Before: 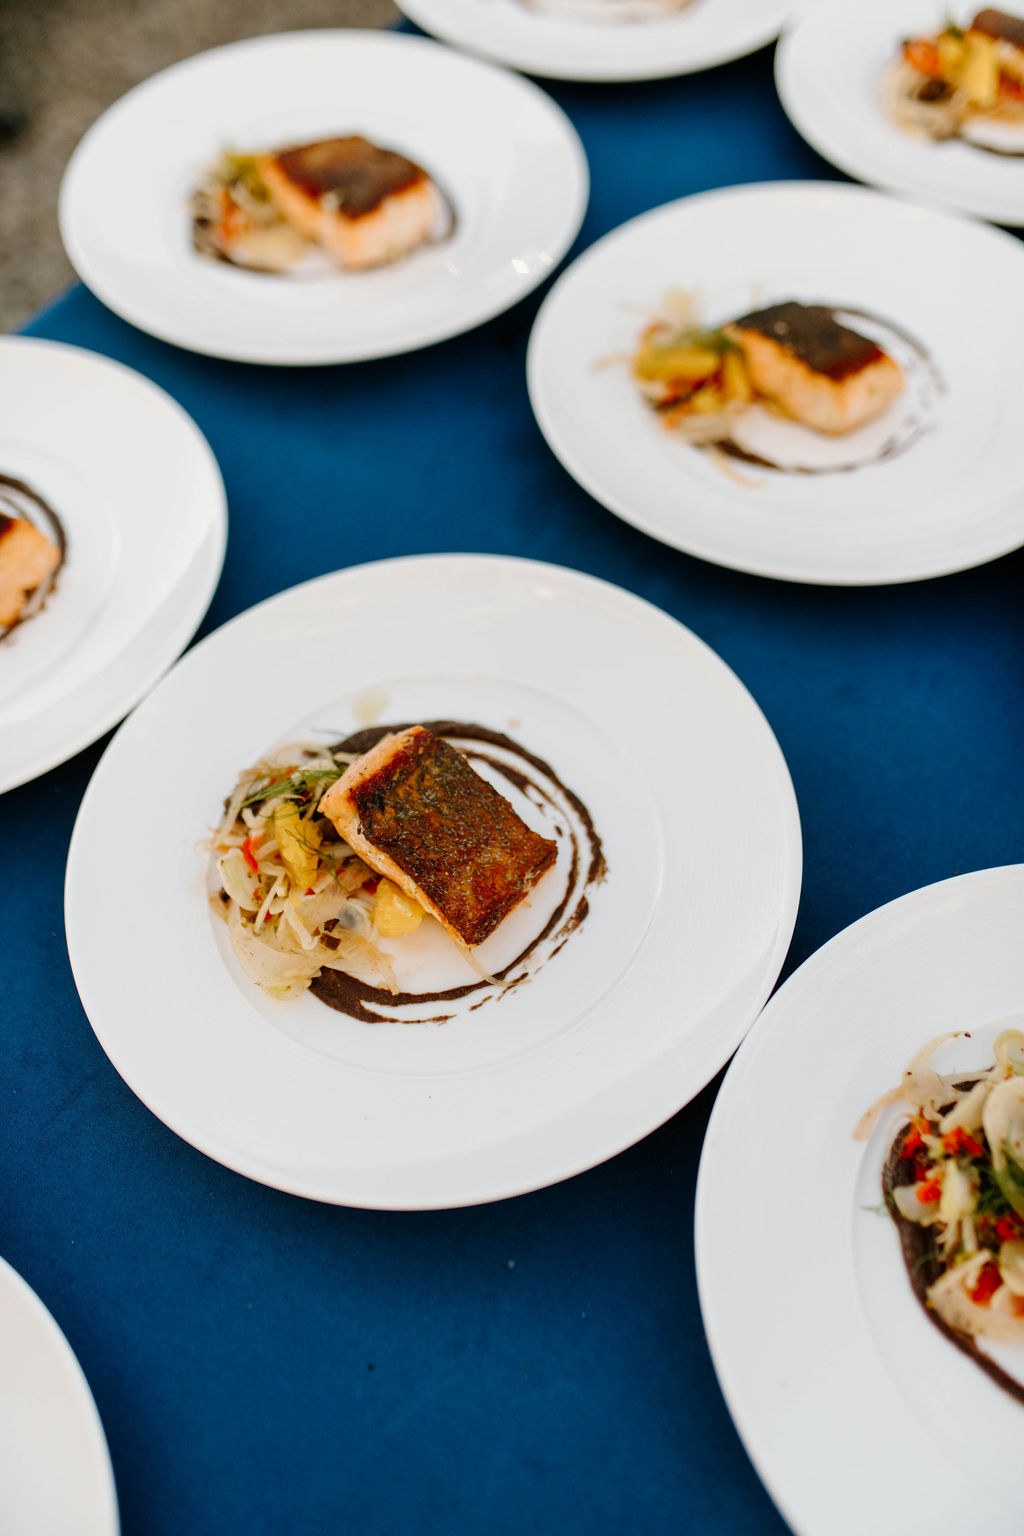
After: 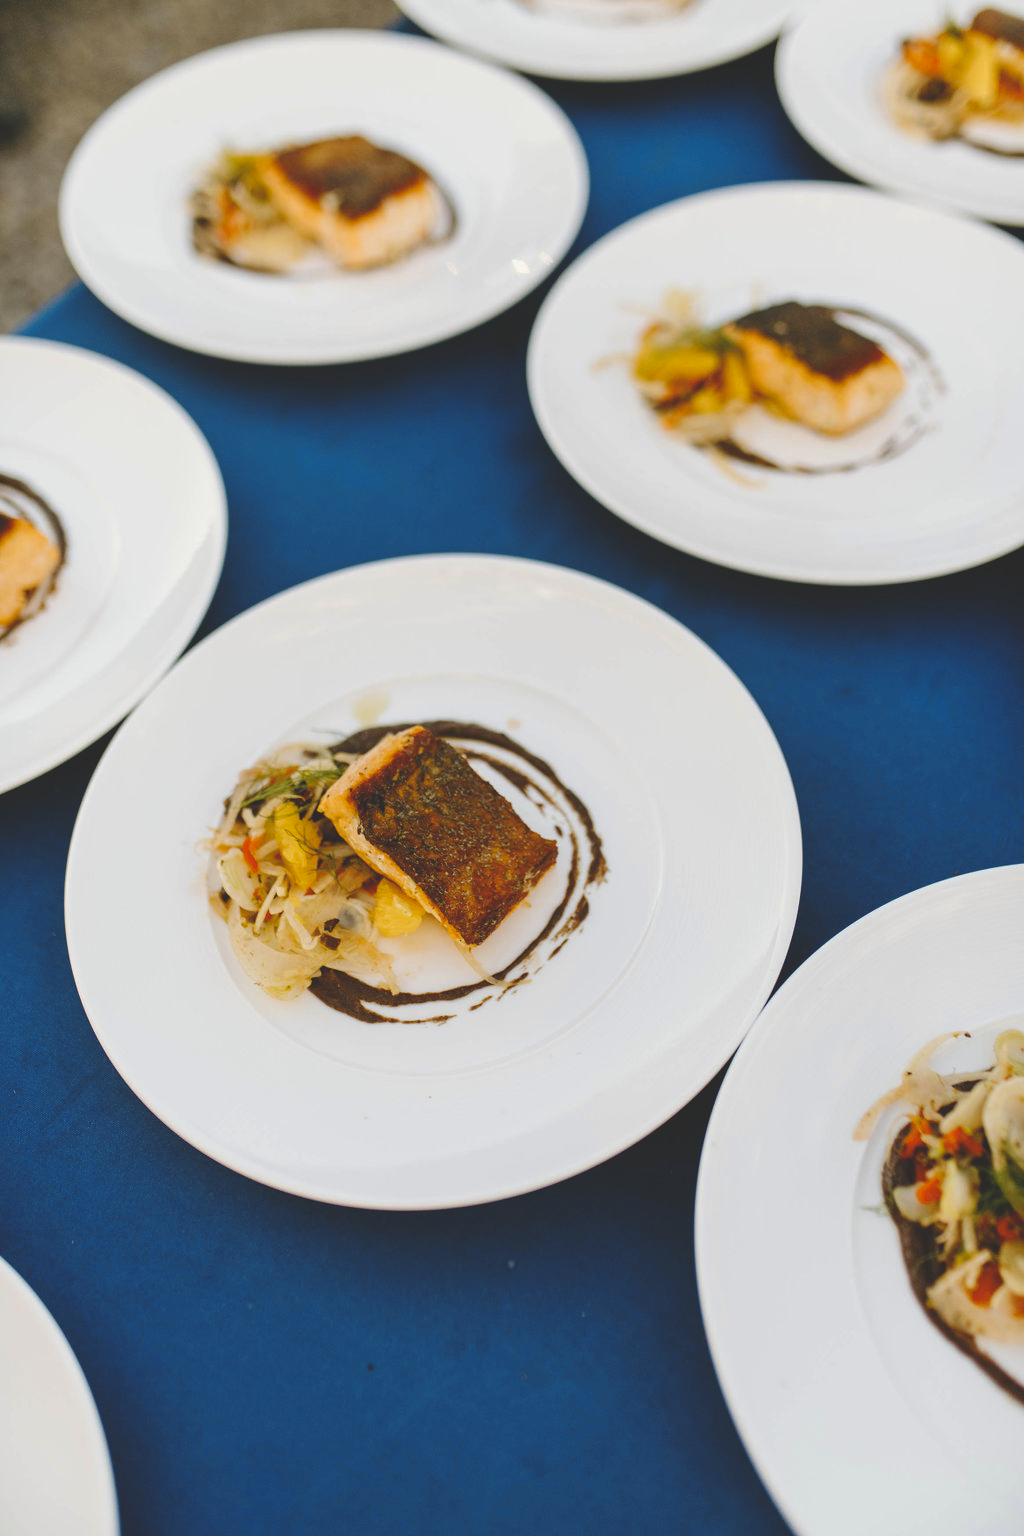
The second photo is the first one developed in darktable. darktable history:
exposure: black level correction -0.023, exposure -0.039 EV, compensate highlight preservation false
color contrast: green-magenta contrast 0.85, blue-yellow contrast 1.25, unbound 0
